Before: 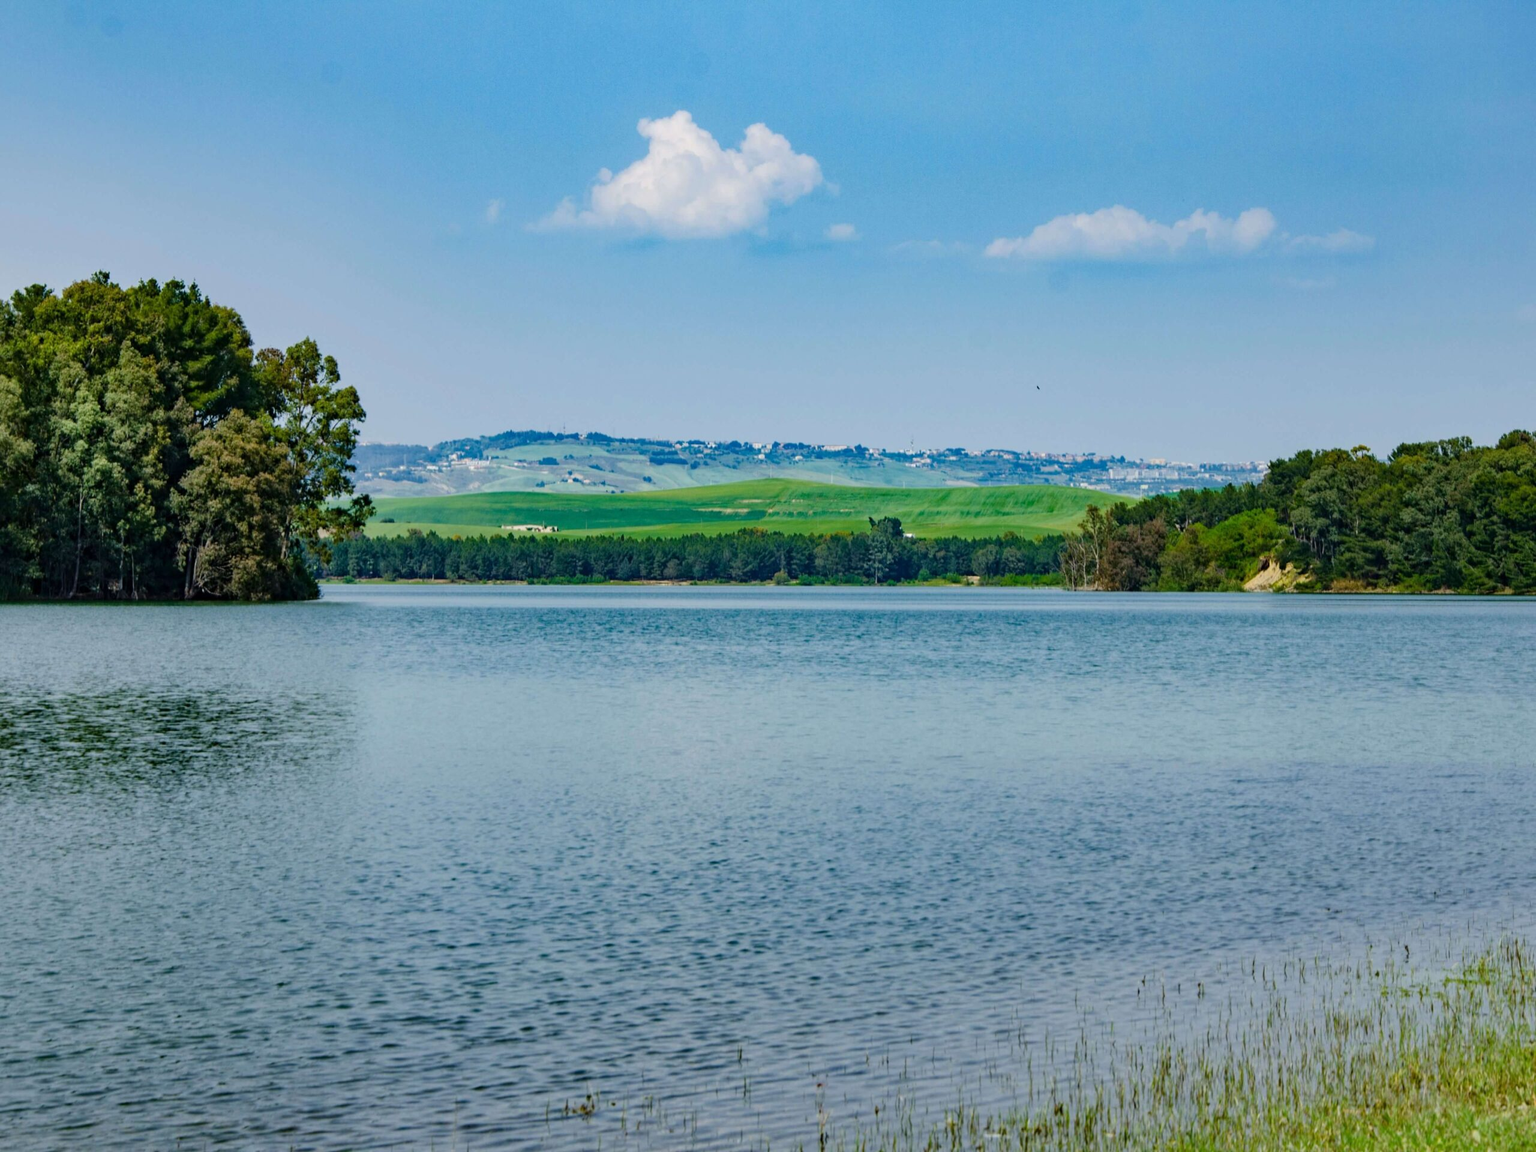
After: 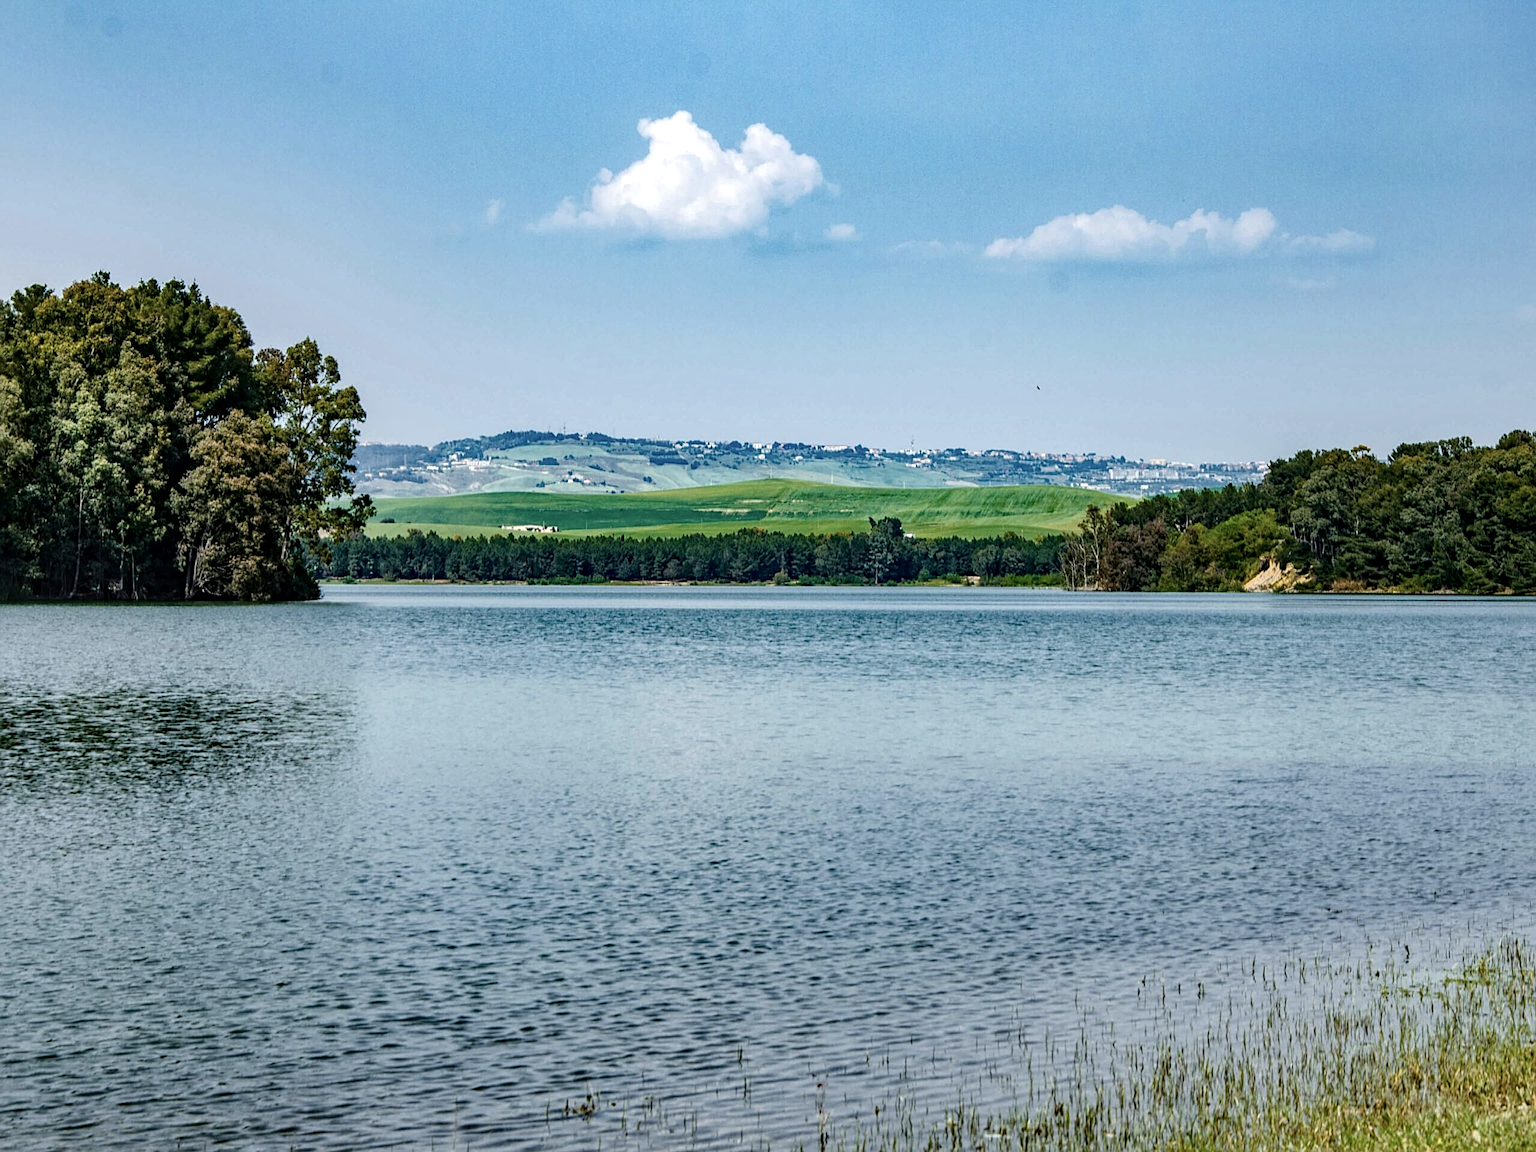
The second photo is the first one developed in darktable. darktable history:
contrast brightness saturation: contrast 0.061, brightness -0.008, saturation -0.23
local contrast: detail 130%
color zones: curves: ch1 [(0, 0.469) (0.072, 0.457) (0.243, 0.494) (0.429, 0.5) (0.571, 0.5) (0.714, 0.5) (0.857, 0.5) (1, 0.469)]; ch2 [(0, 0.499) (0.143, 0.467) (0.242, 0.436) (0.429, 0.493) (0.571, 0.5) (0.714, 0.5) (0.857, 0.5) (1, 0.499)]
sharpen: on, module defaults
tone equalizer: -8 EV -0.426 EV, -7 EV -0.395 EV, -6 EV -0.342 EV, -5 EV -0.233 EV, -3 EV 0.19 EV, -2 EV 0.333 EV, -1 EV 0.406 EV, +0 EV 0.424 EV, edges refinement/feathering 500, mask exposure compensation -1.57 EV, preserve details no
